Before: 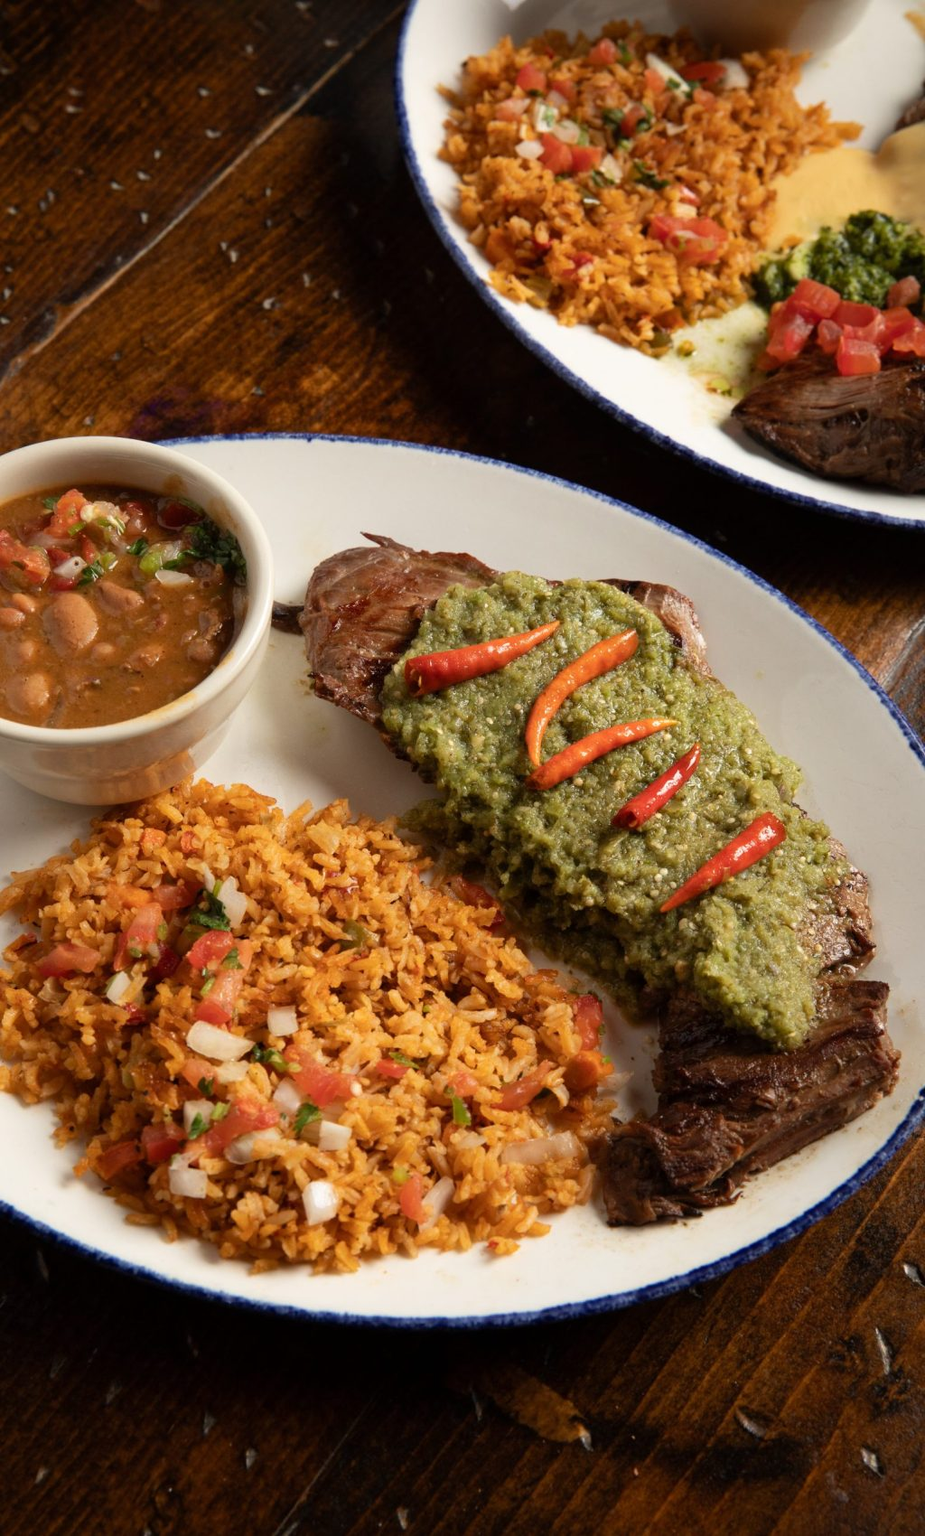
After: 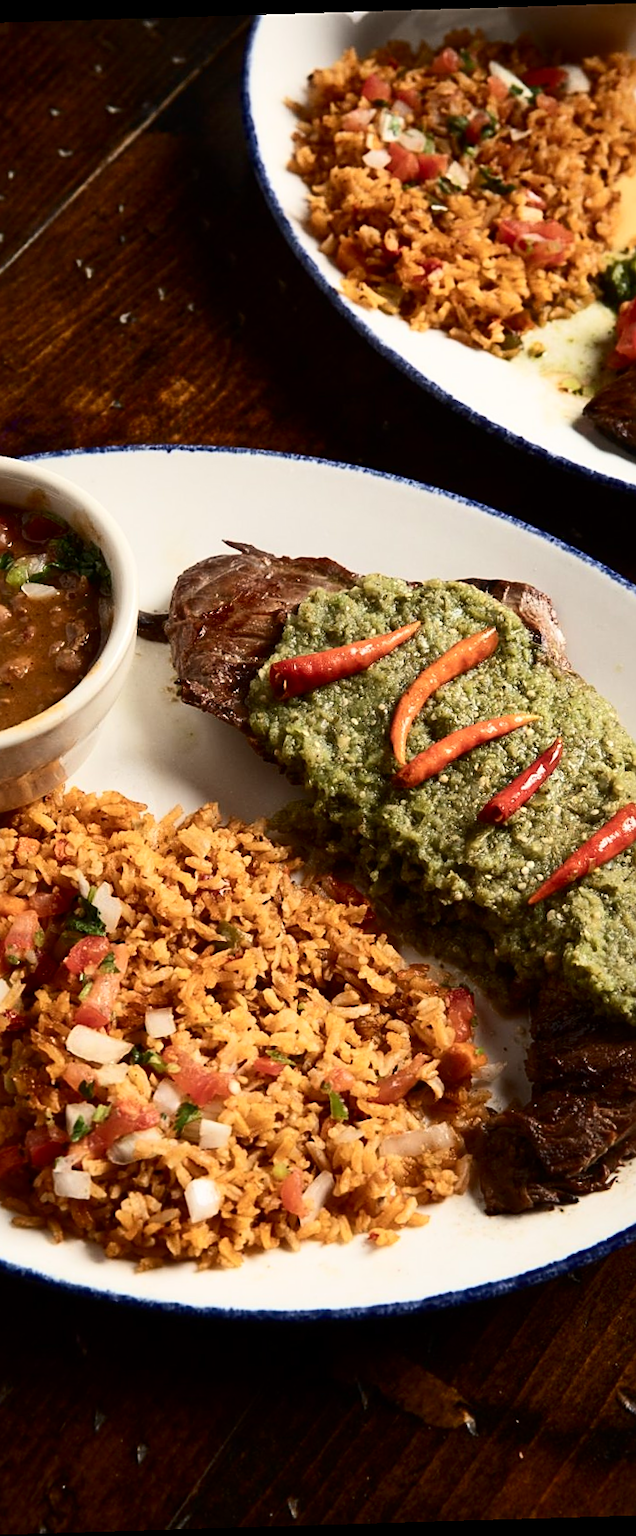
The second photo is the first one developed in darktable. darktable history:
contrast brightness saturation: contrast 0.28
crop and rotate: left 15.546%, right 17.787%
haze removal: strength -0.05
rotate and perspective: rotation -1.75°, automatic cropping off
sharpen: on, module defaults
